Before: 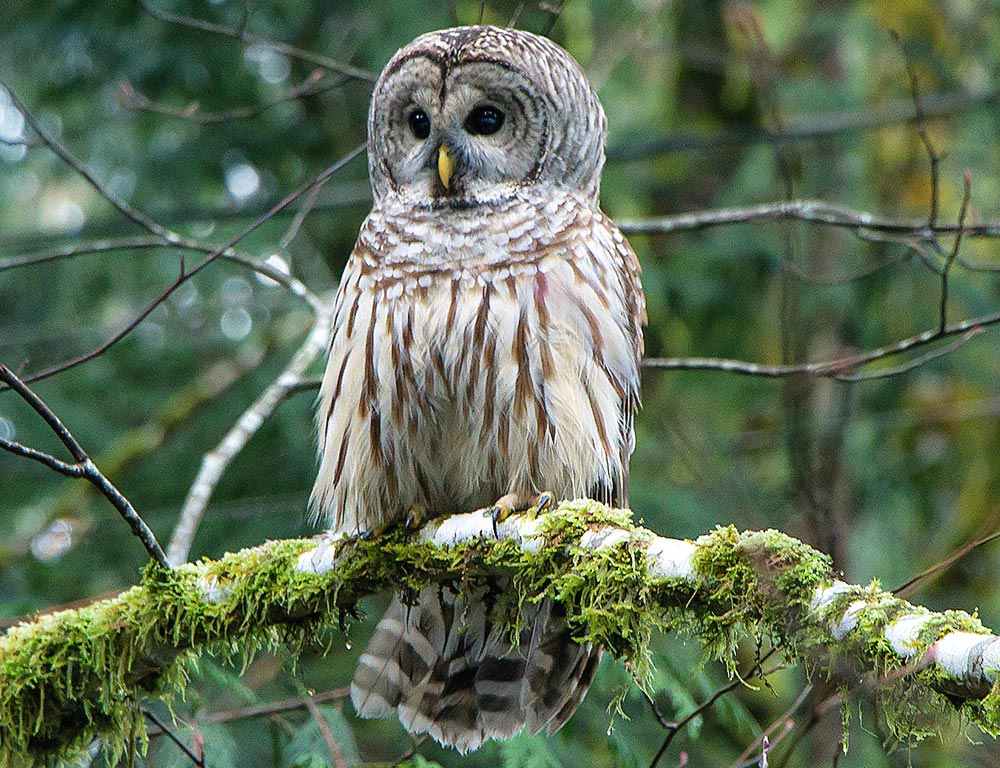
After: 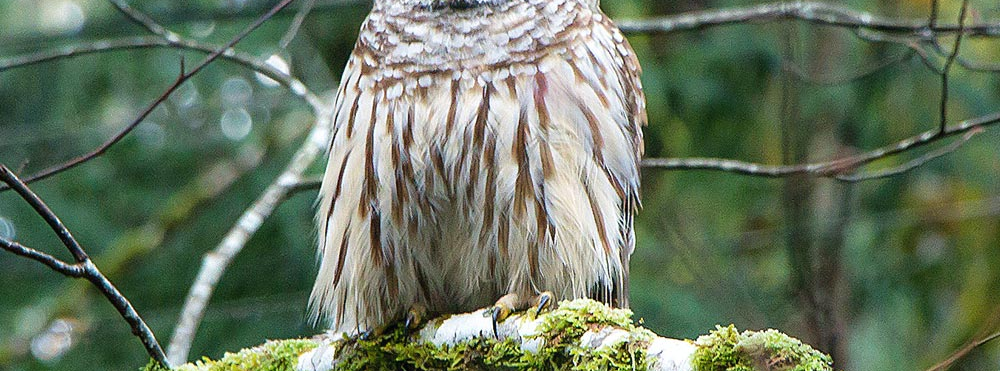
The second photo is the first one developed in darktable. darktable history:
crop and rotate: top 26.056%, bottom 25.543%
